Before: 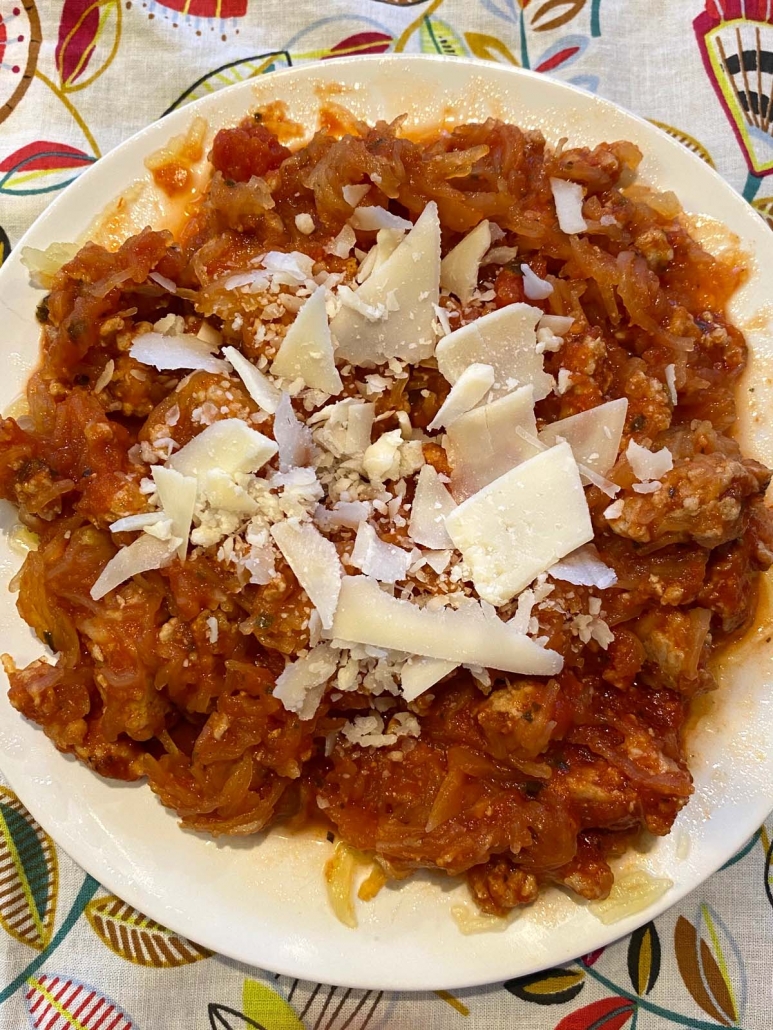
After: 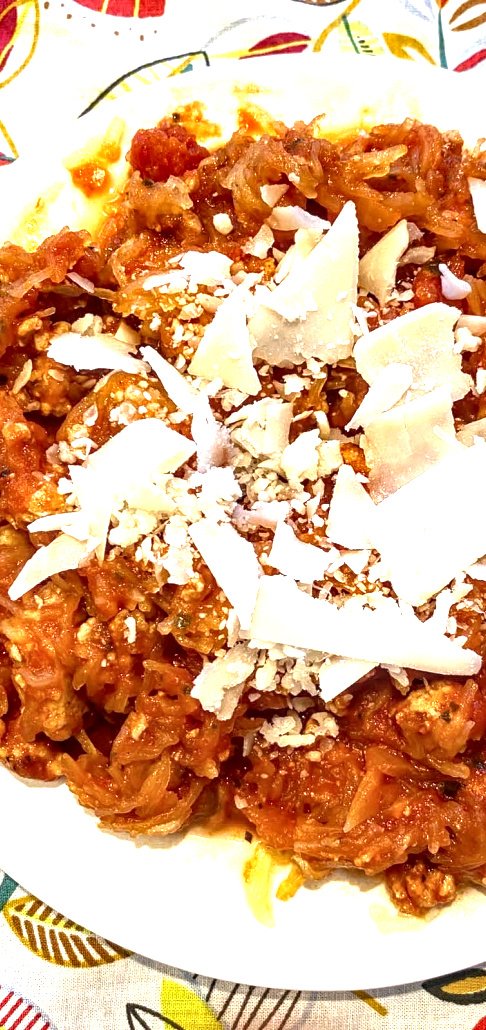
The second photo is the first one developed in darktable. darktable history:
crop: left 10.692%, right 26.426%
local contrast: highlights 60%, shadows 59%, detail 160%
exposure: exposure 1.233 EV, compensate highlight preservation false
